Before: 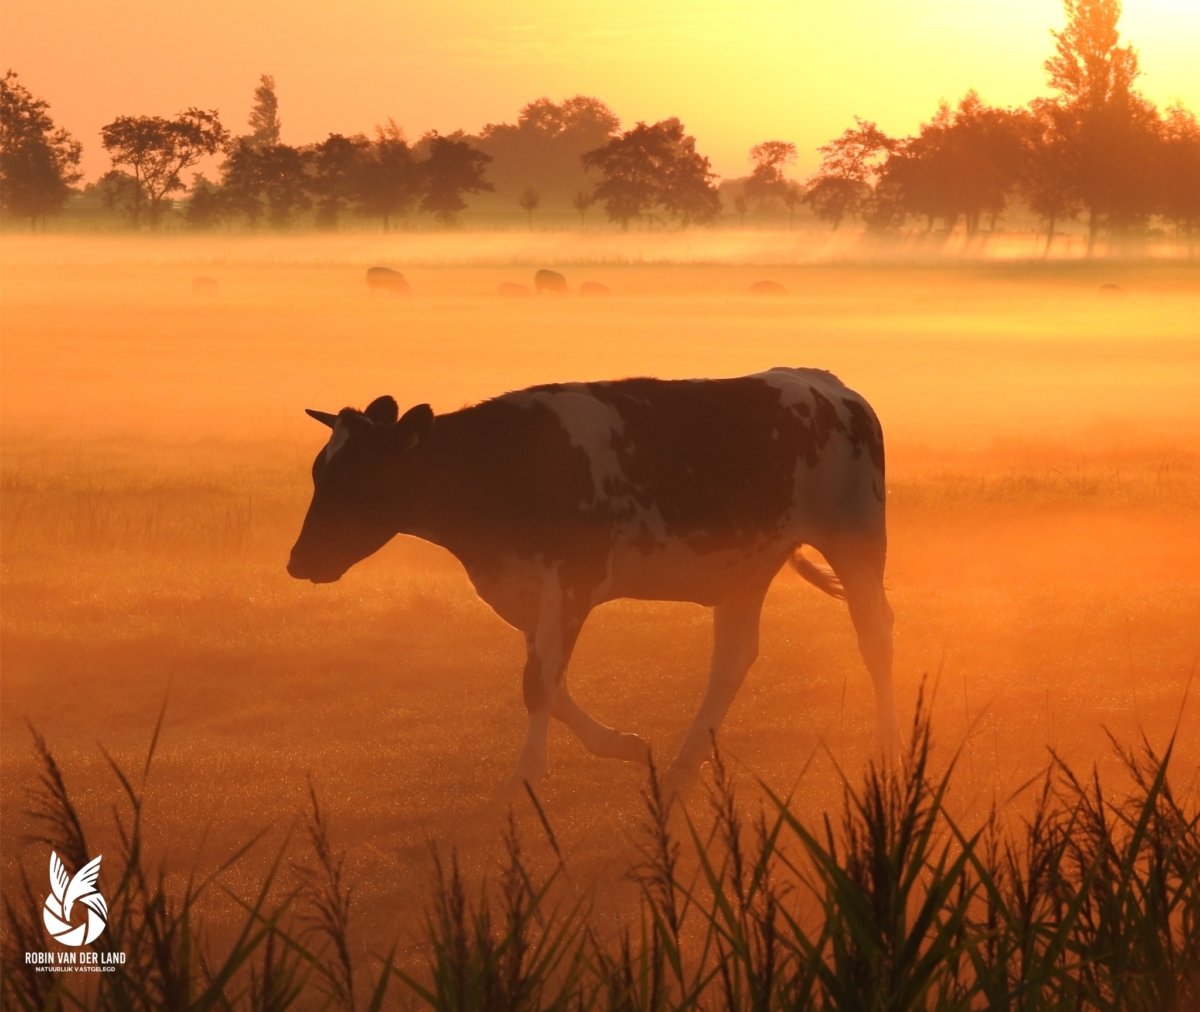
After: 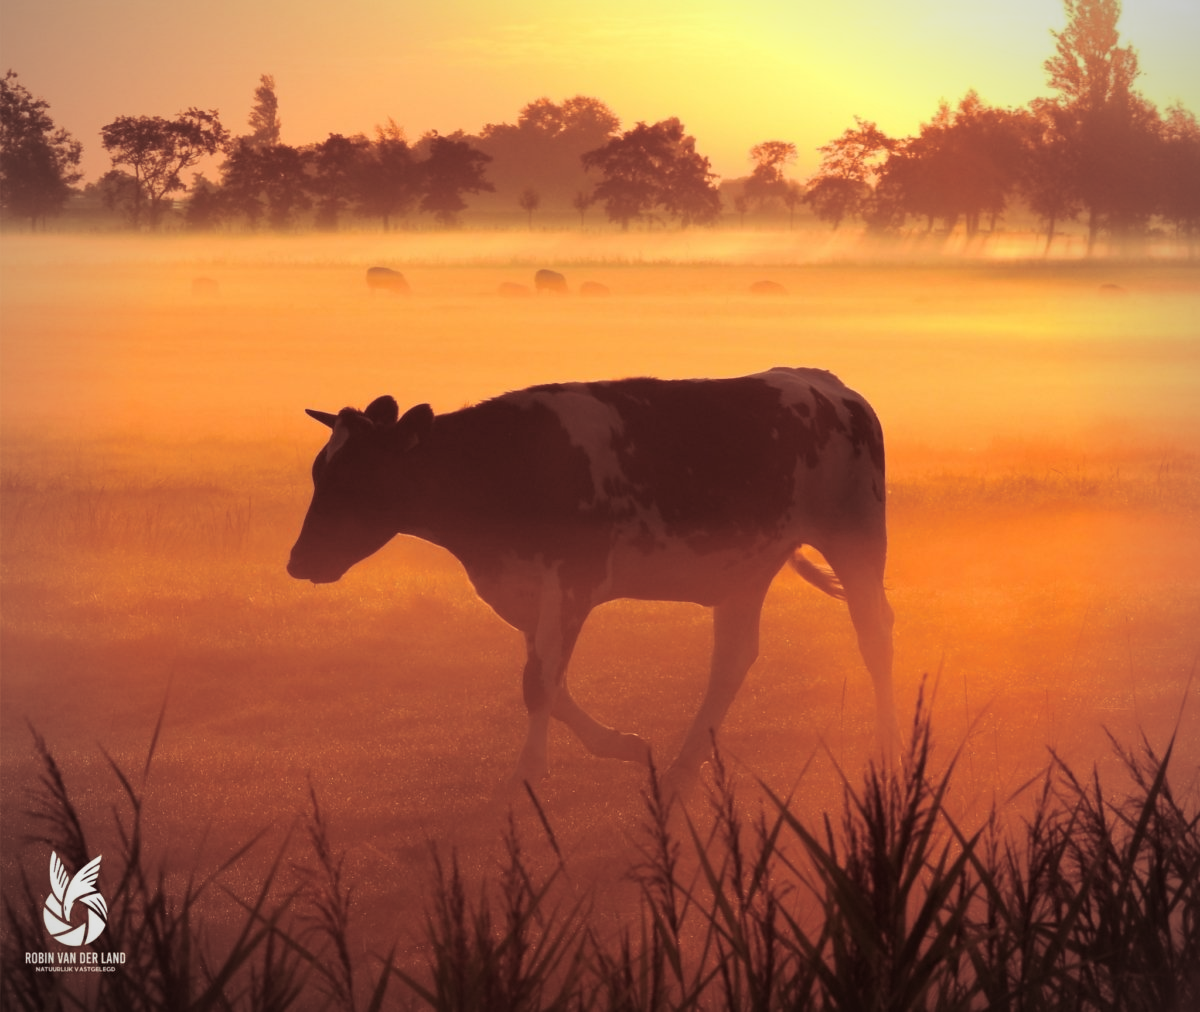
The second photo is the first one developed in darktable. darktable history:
vignetting: fall-off radius 60.92%
split-toning: on, module defaults
